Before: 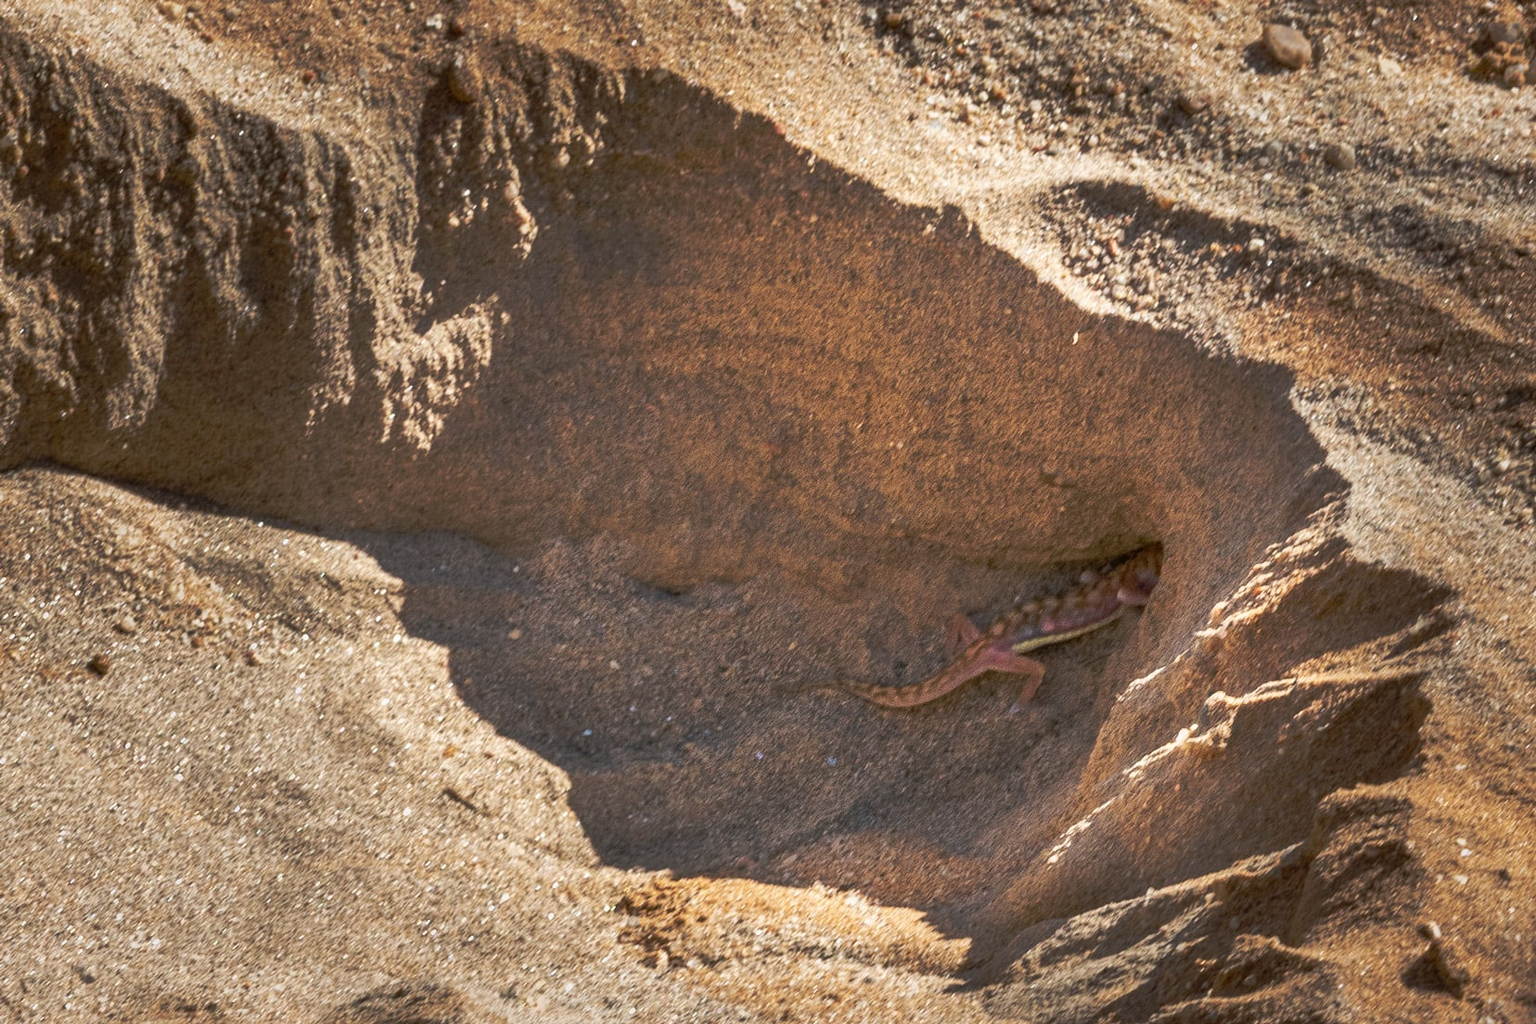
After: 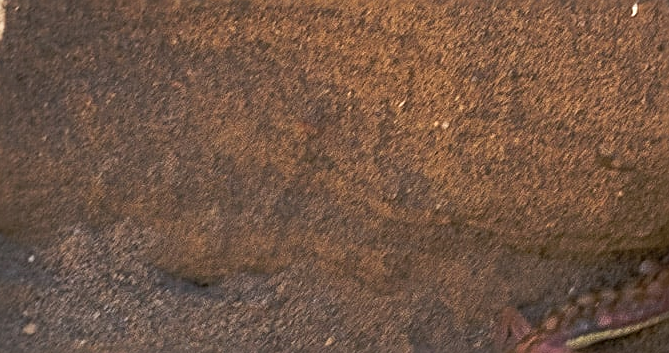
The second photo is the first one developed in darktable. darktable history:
crop: left 31.751%, top 32.172%, right 27.8%, bottom 35.83%
contrast equalizer: octaves 7, y [[0.6 ×6], [0.55 ×6], [0 ×6], [0 ×6], [0 ×6]], mix -0.2
sharpen: radius 2.543, amount 0.636
